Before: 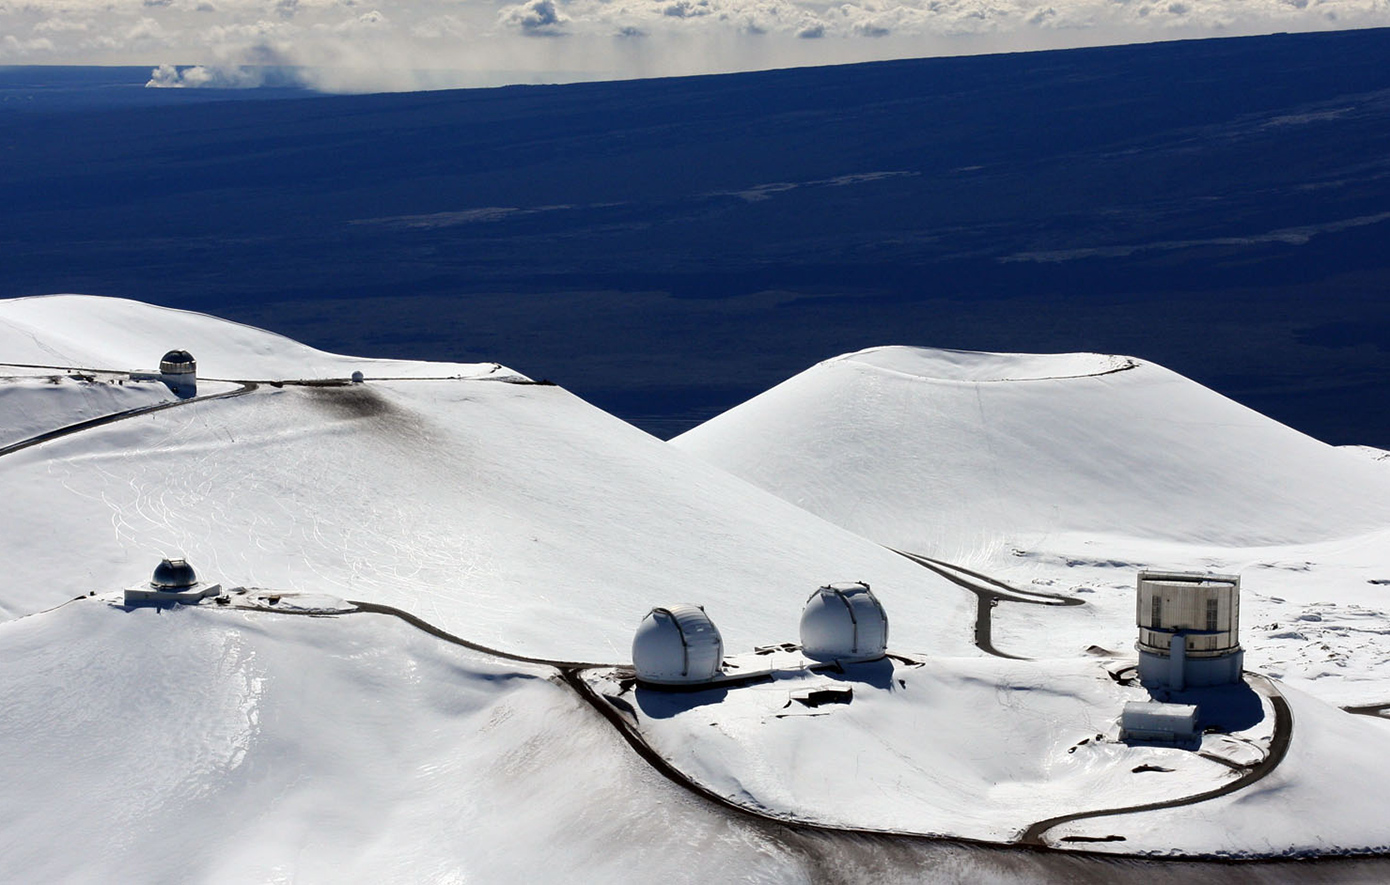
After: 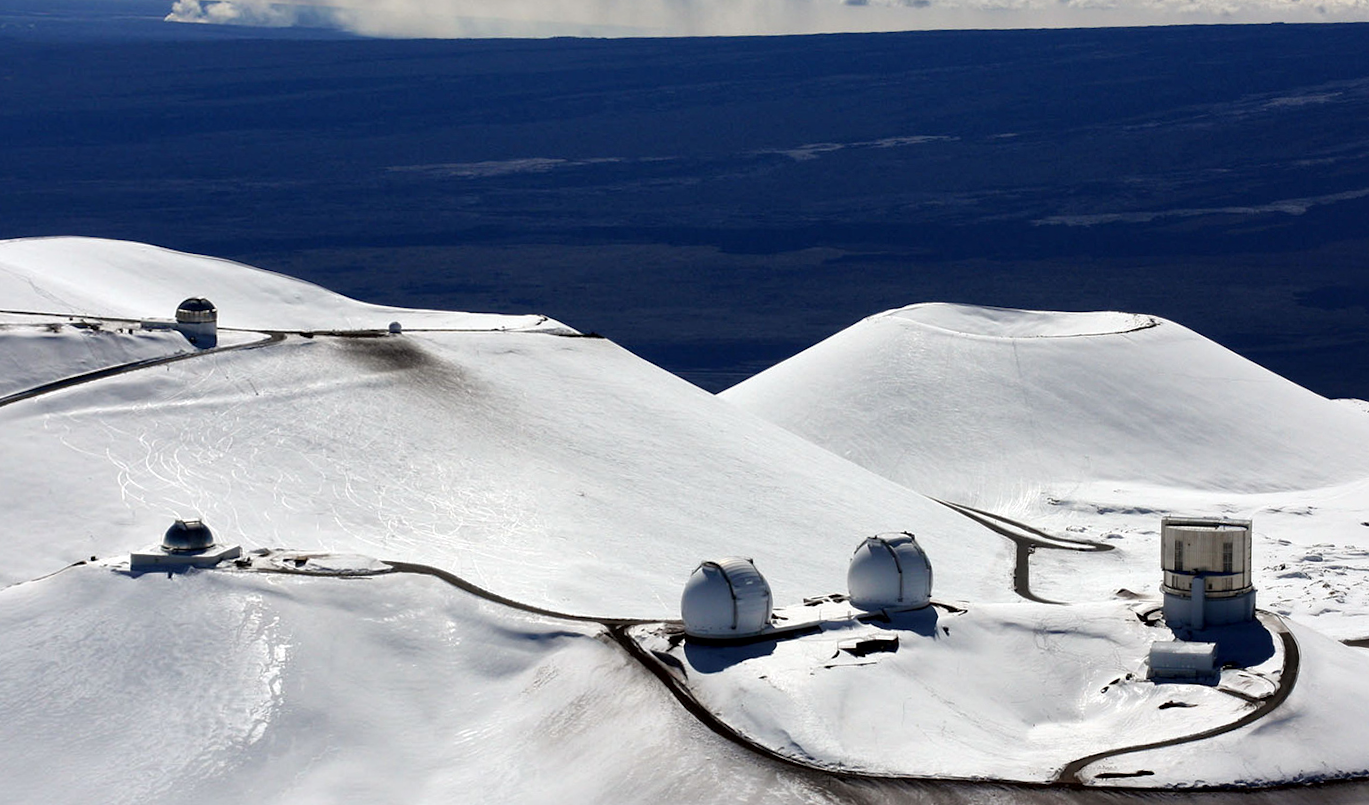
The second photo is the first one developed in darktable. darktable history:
rotate and perspective: rotation -0.013°, lens shift (vertical) -0.027, lens shift (horizontal) 0.178, crop left 0.016, crop right 0.989, crop top 0.082, crop bottom 0.918
local contrast: mode bilateral grid, contrast 20, coarseness 50, detail 140%, midtone range 0.2
